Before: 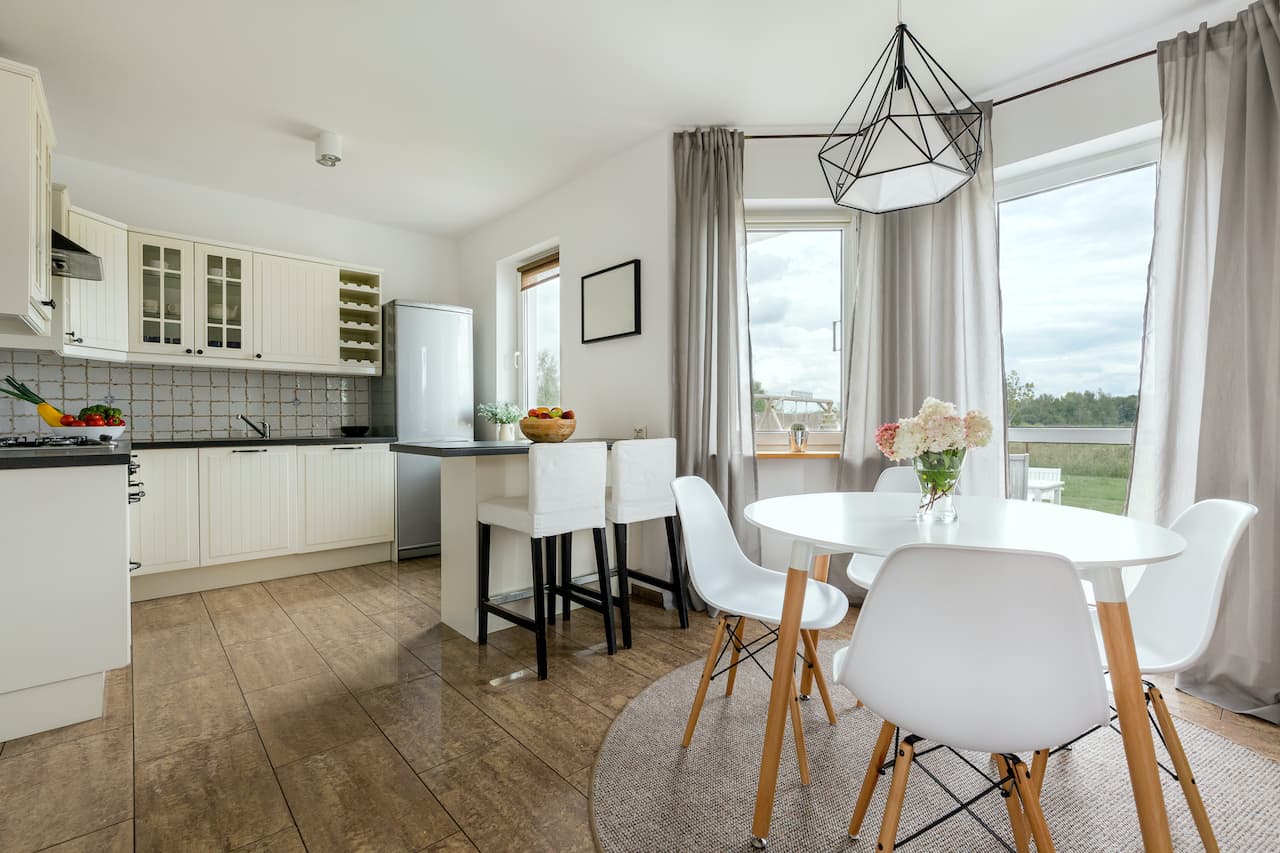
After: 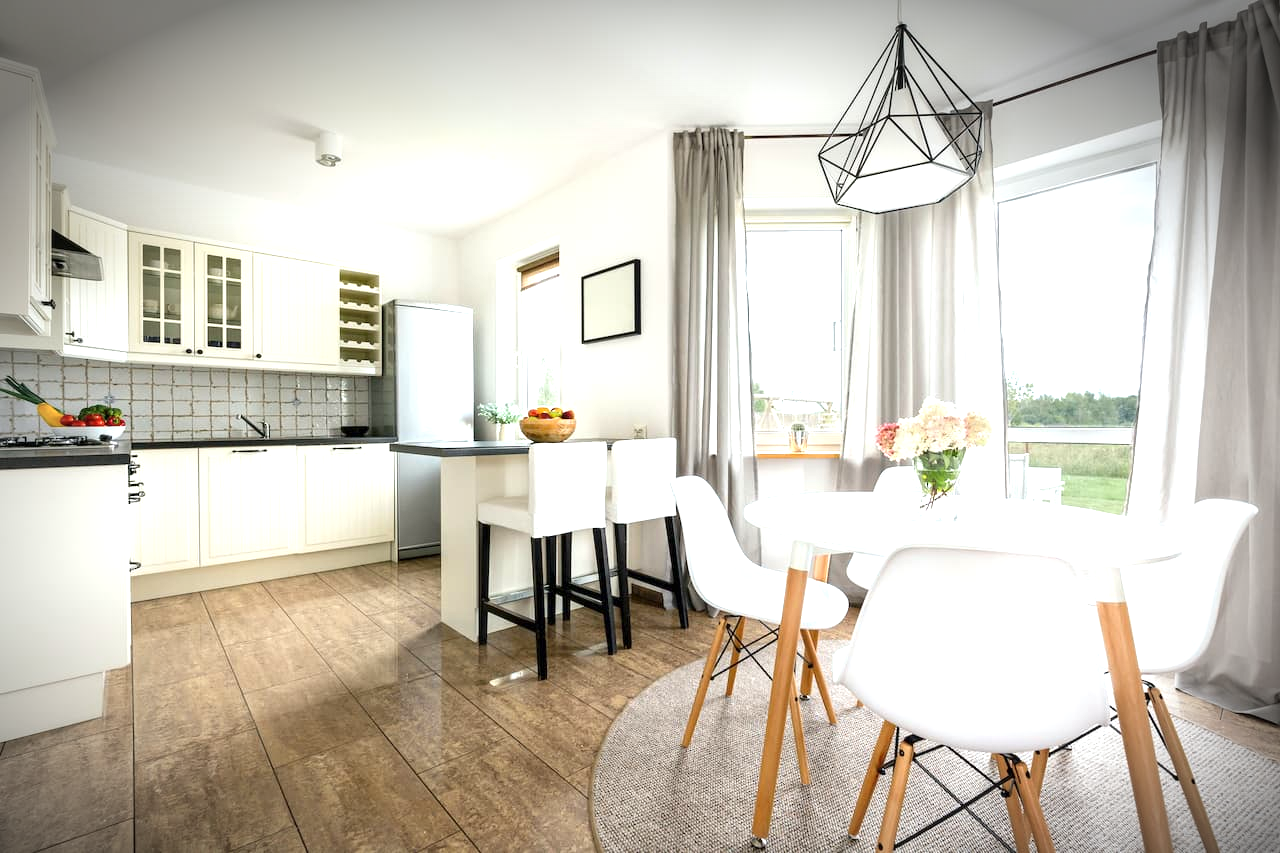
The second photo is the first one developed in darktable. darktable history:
exposure: exposure 1 EV, compensate highlight preservation false
vignetting: brightness -0.801, center (-0.034, 0.151), automatic ratio true
